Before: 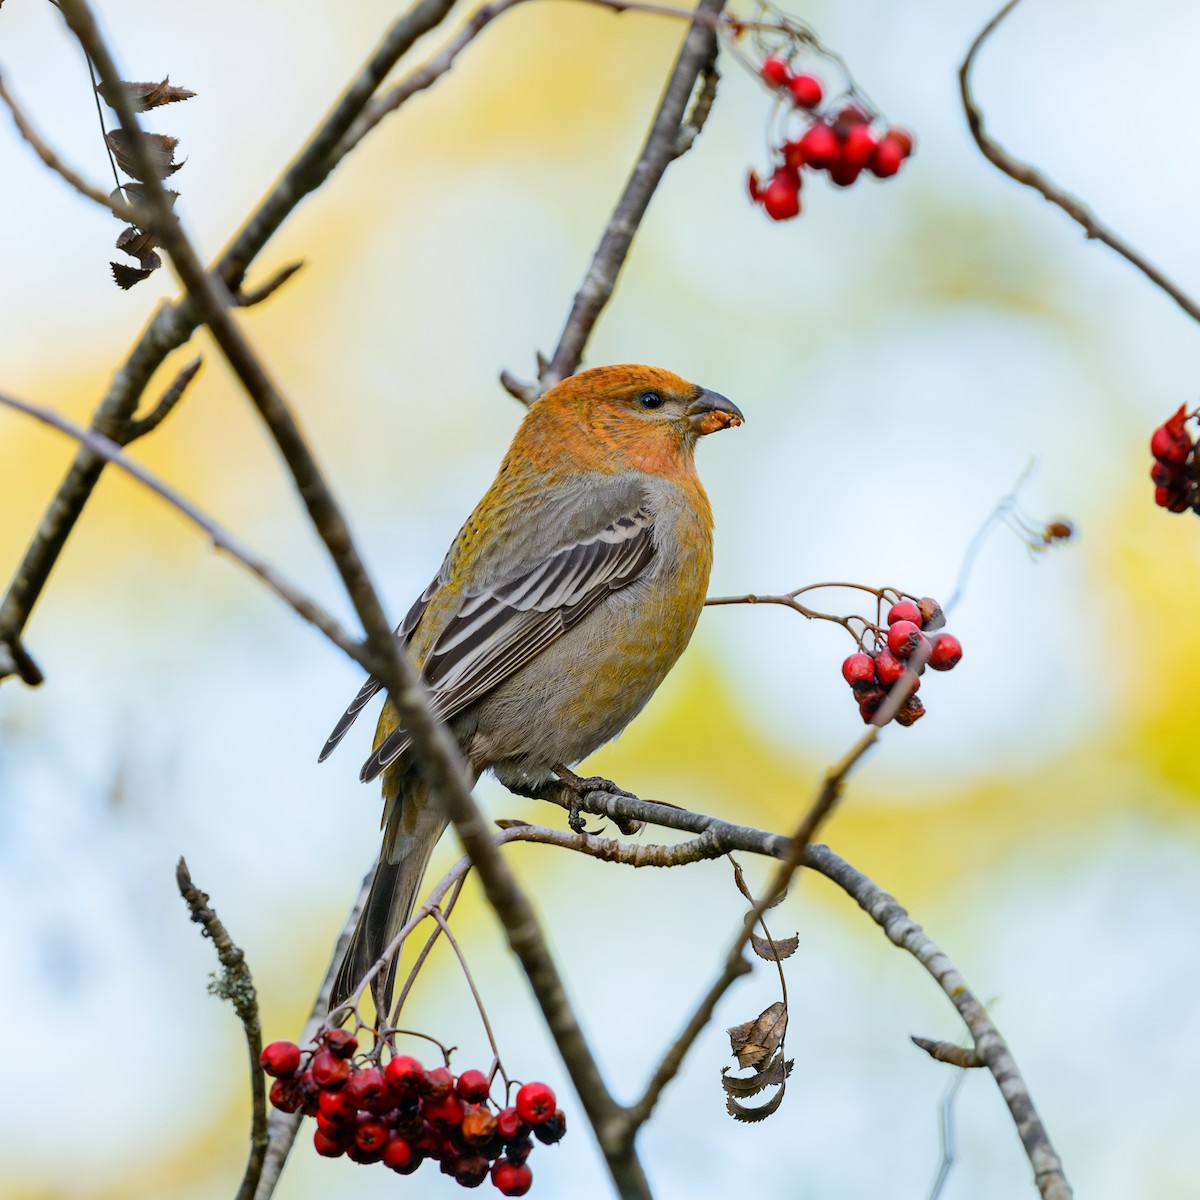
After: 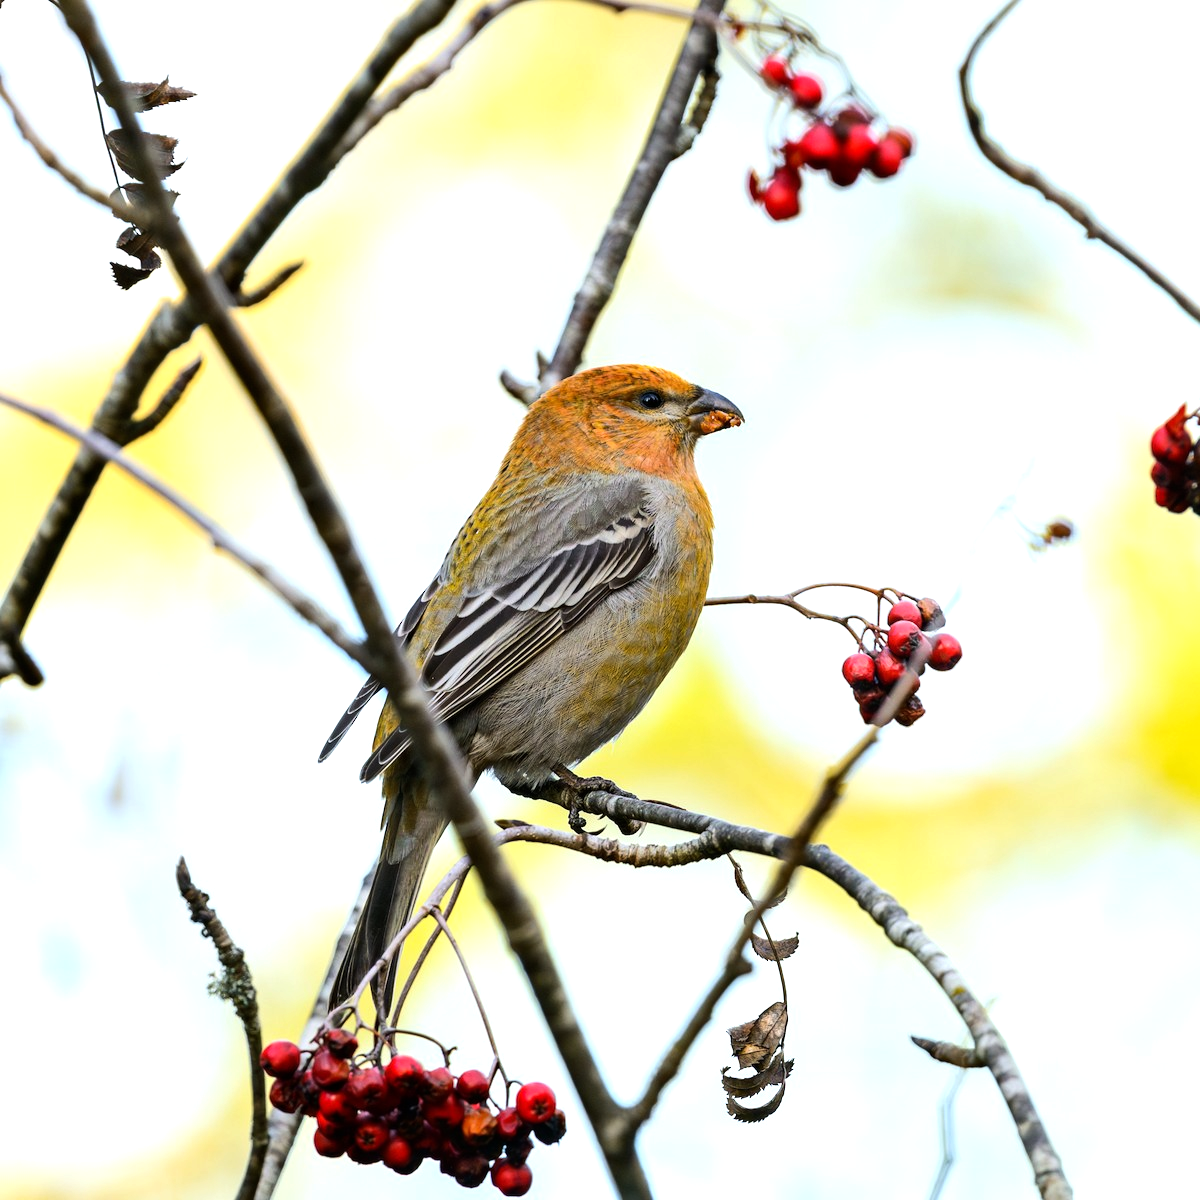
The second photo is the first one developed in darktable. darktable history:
tone equalizer: -8 EV -0.75 EV, -7 EV -0.7 EV, -6 EV -0.6 EV, -5 EV -0.4 EV, -3 EV 0.4 EV, -2 EV 0.6 EV, -1 EV 0.7 EV, +0 EV 0.75 EV, edges refinement/feathering 500, mask exposure compensation -1.57 EV, preserve details no
